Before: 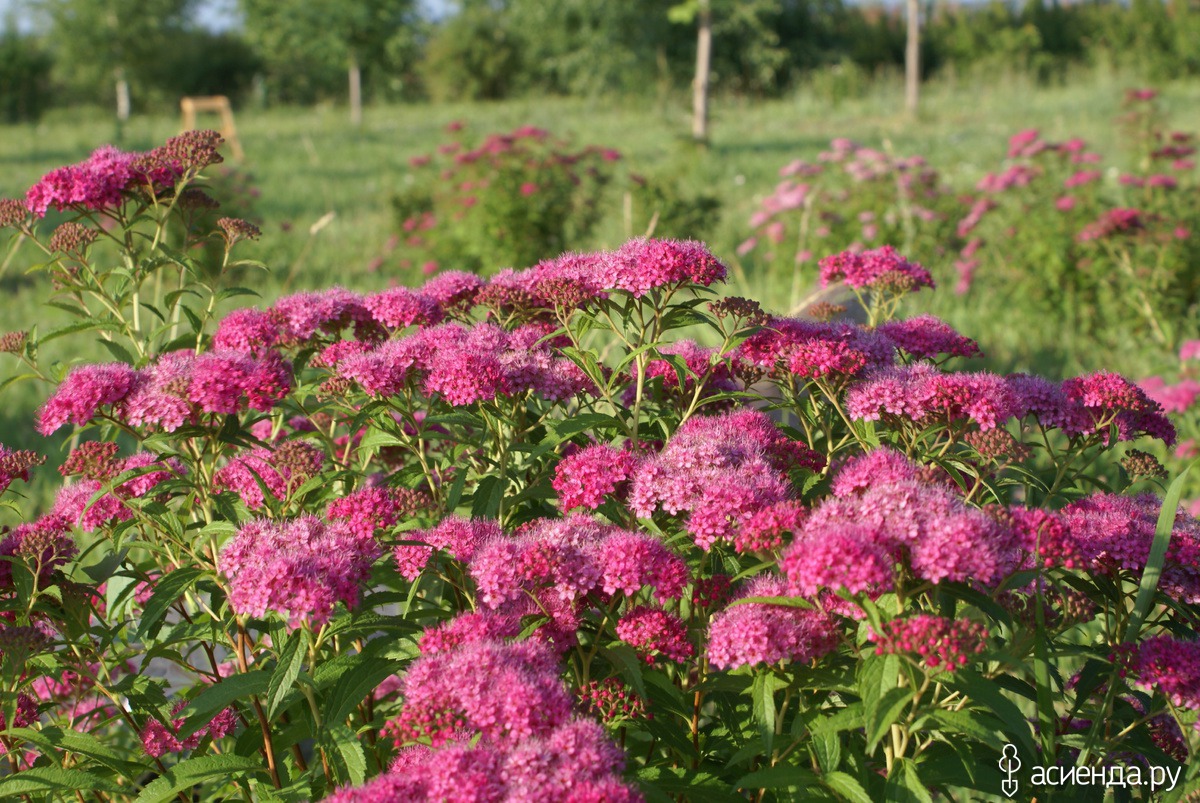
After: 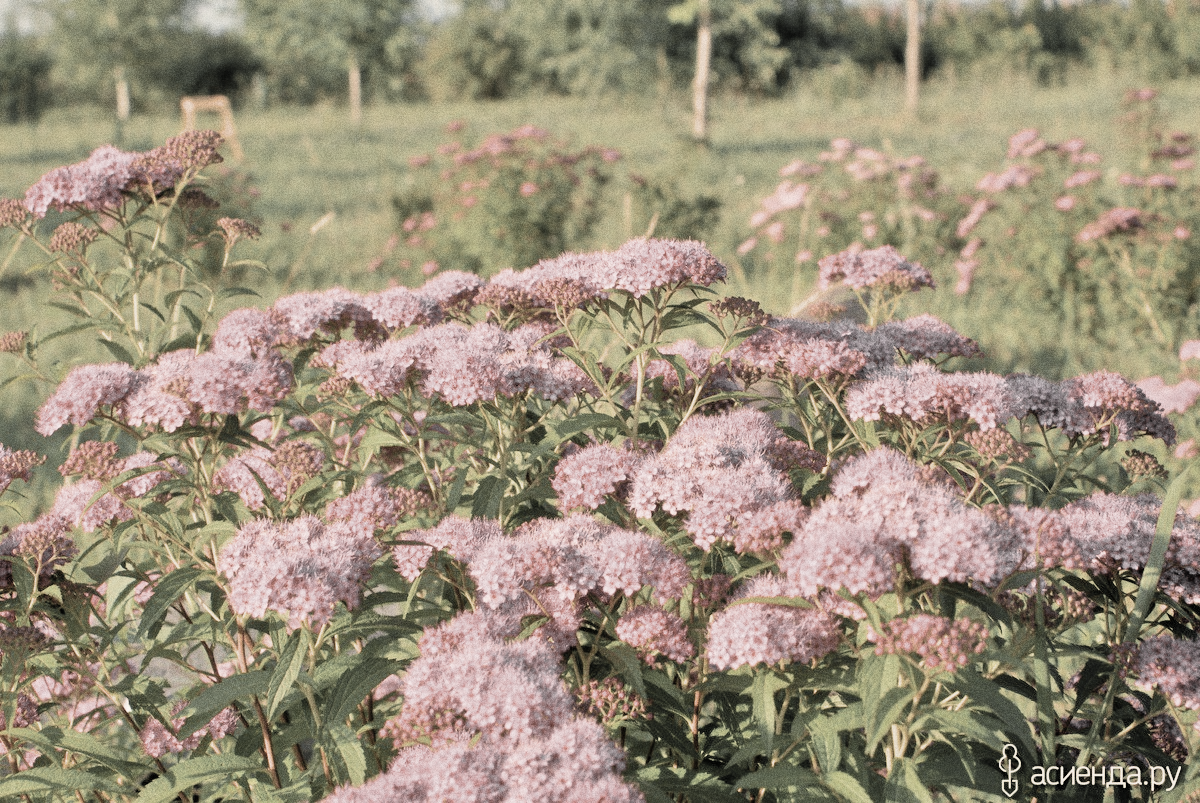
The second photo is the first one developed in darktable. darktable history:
filmic rgb: hardness 4.17, contrast 1.364, color science v6 (2022)
tone equalizer: -7 EV 0.15 EV, -6 EV 0.6 EV, -5 EV 1.15 EV, -4 EV 1.33 EV, -3 EV 1.15 EV, -2 EV 0.6 EV, -1 EV 0.15 EV, mask exposure compensation -0.5 EV
white balance: red 1.138, green 0.996, blue 0.812
exposure: exposure 0.3 EV, compensate highlight preservation false
grain: coarseness 9.61 ISO, strength 35.62%
color zones: curves: ch0 [(0, 0.613) (0.01, 0.613) (0.245, 0.448) (0.498, 0.529) (0.642, 0.665) (0.879, 0.777) (0.99, 0.613)]; ch1 [(0, 0.035) (0.121, 0.189) (0.259, 0.197) (0.415, 0.061) (0.589, 0.022) (0.732, 0.022) (0.857, 0.026) (0.991, 0.053)]
